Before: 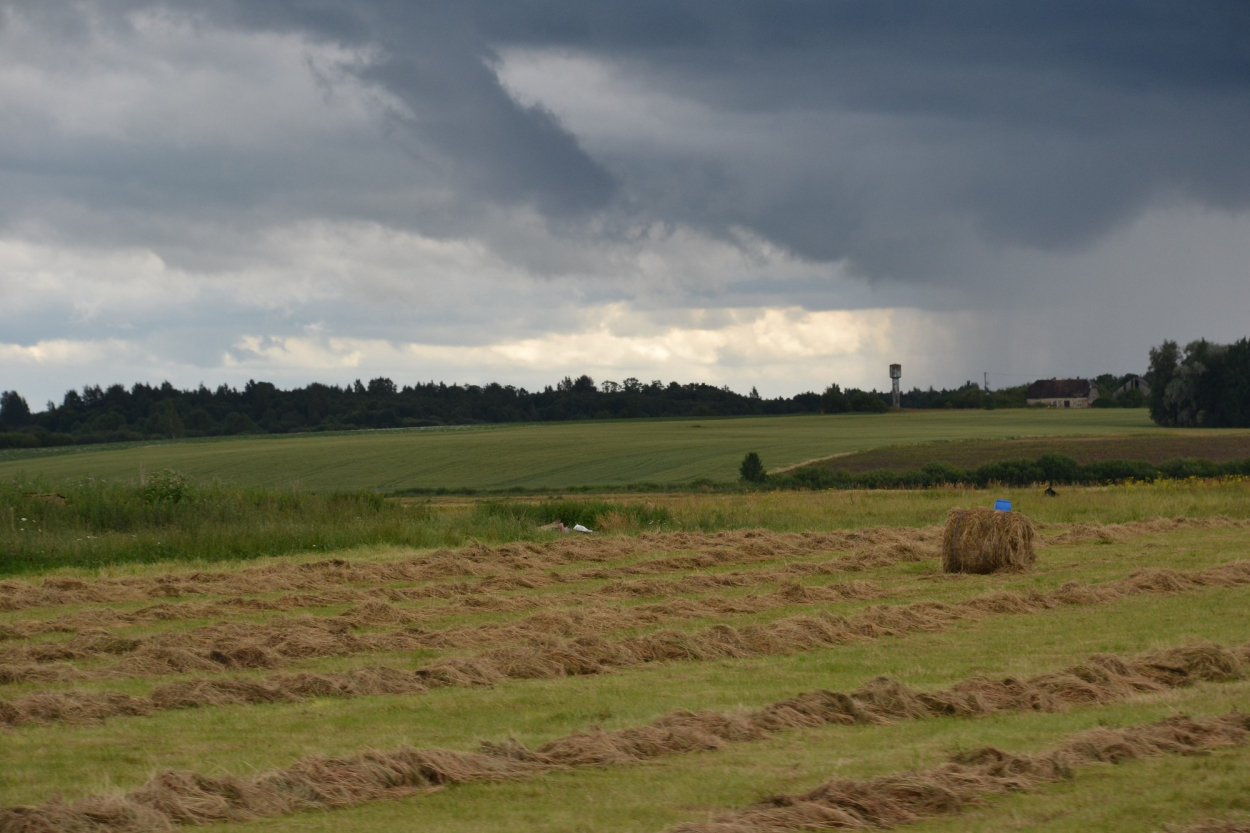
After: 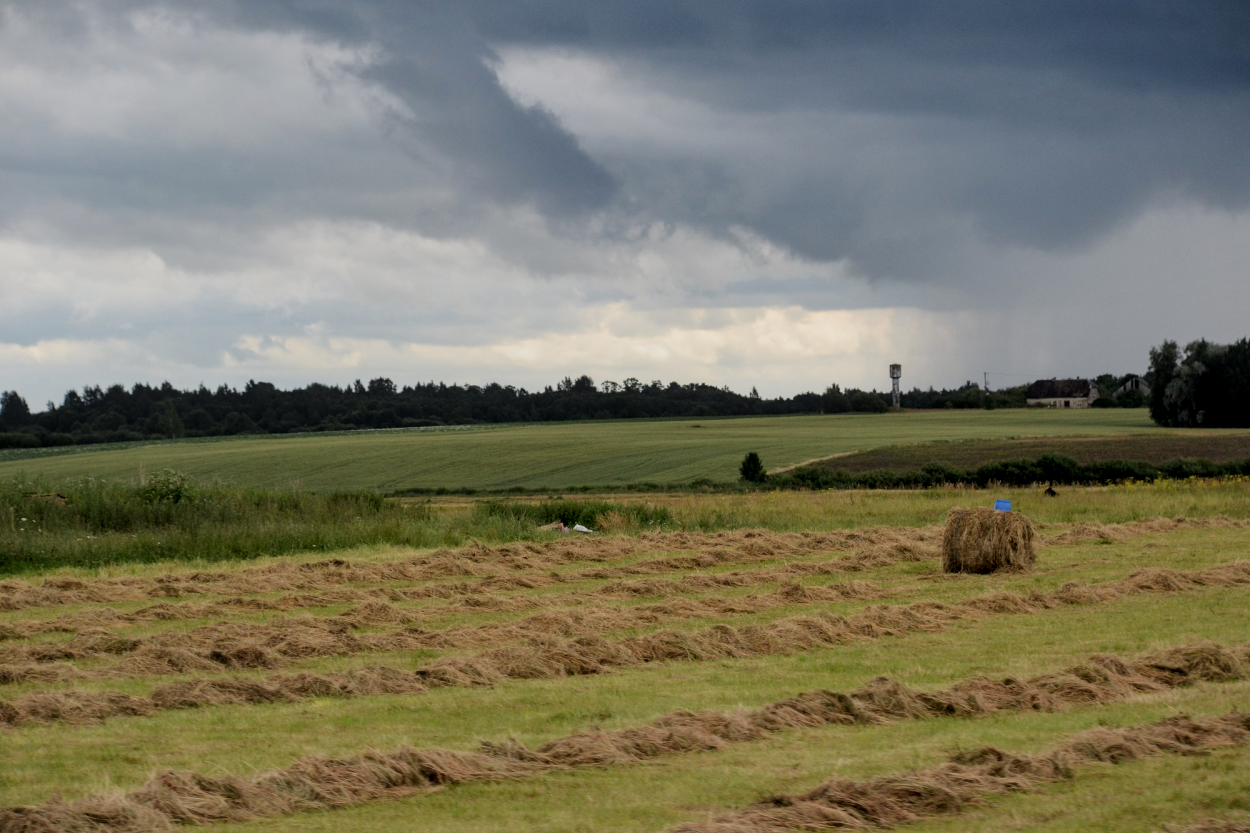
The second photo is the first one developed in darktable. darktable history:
tone equalizer: -8 EV -0.442 EV, -7 EV -0.372 EV, -6 EV -0.301 EV, -5 EV -0.187 EV, -3 EV 0.207 EV, -2 EV 0.353 EV, -1 EV 0.384 EV, +0 EV 0.443 EV
local contrast: on, module defaults
filmic rgb: black relative exposure -7.65 EV, white relative exposure 4.56 EV, hardness 3.61
